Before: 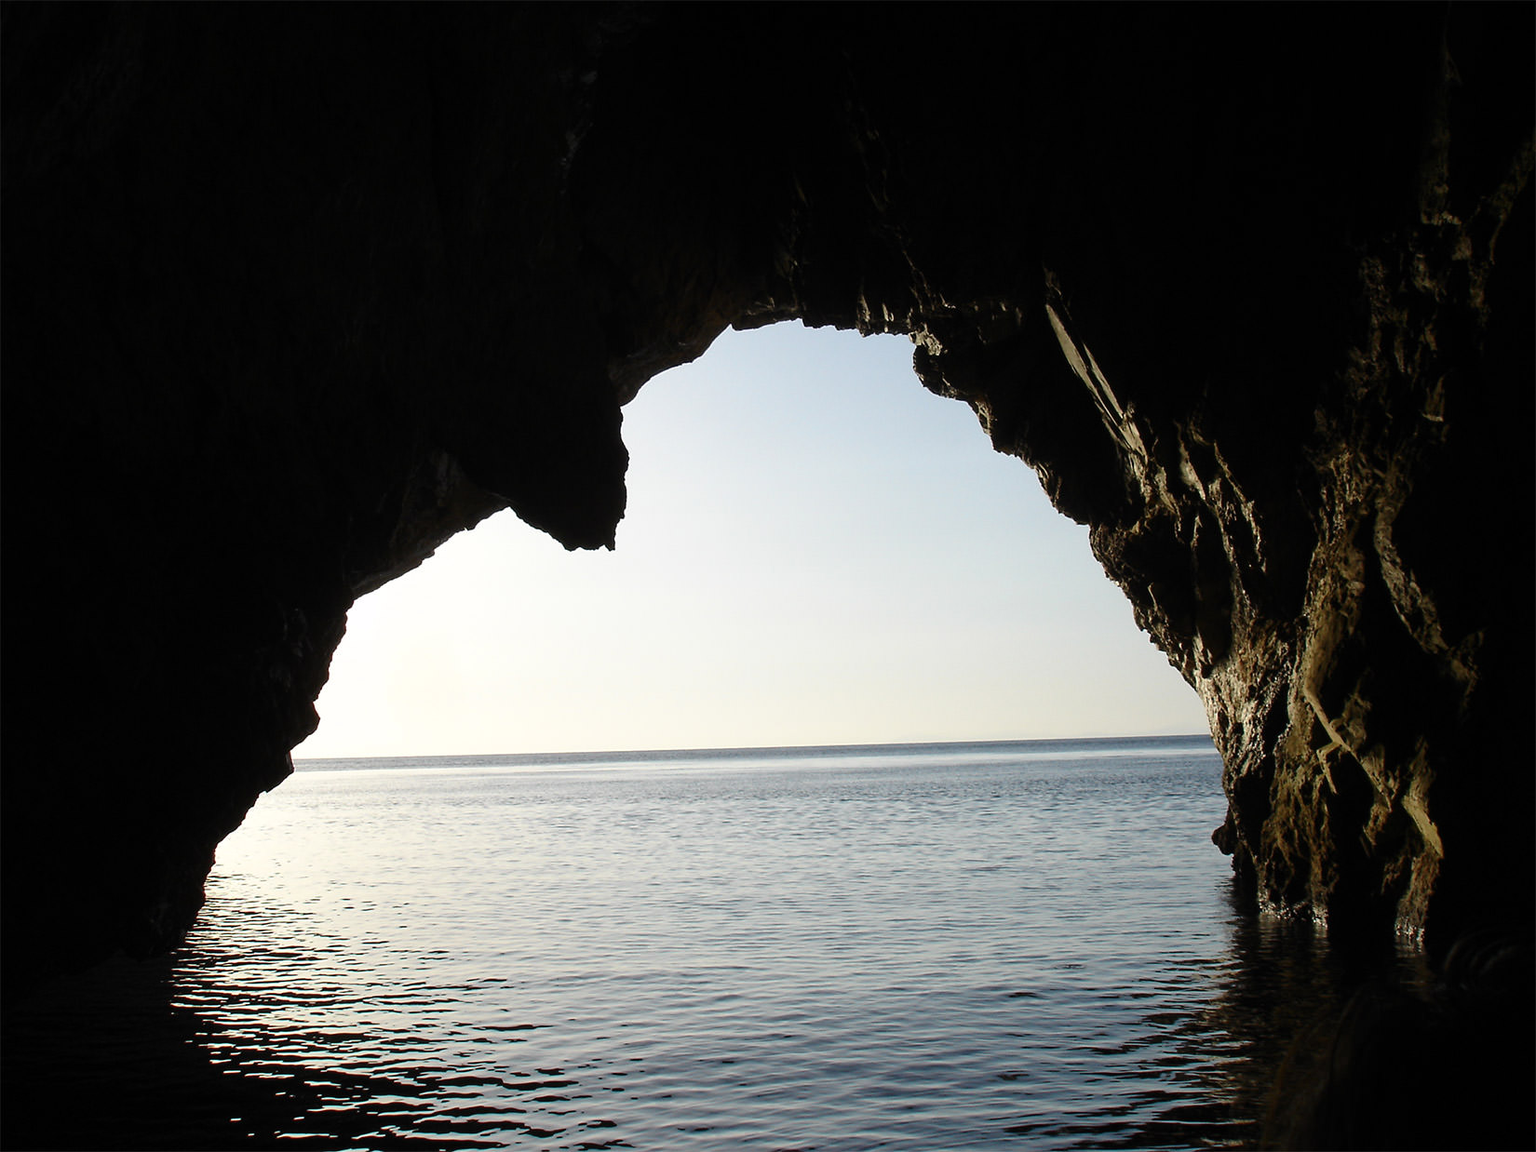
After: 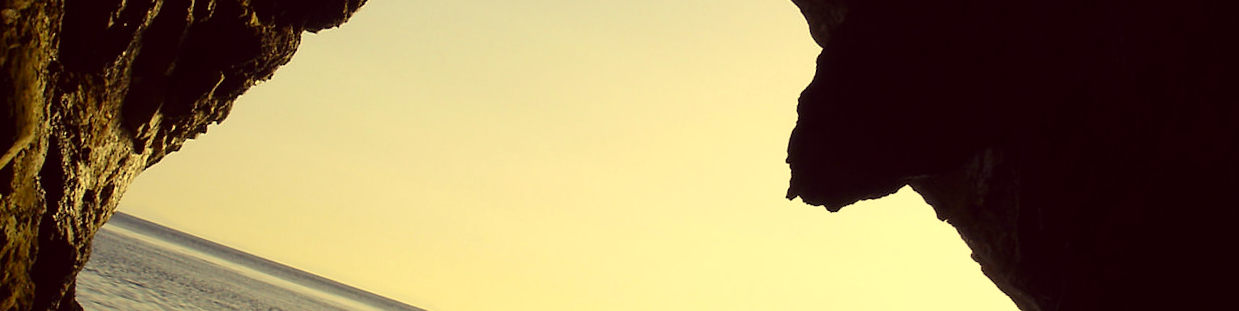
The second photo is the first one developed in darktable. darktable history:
color correction: highlights a* -0.482, highlights b* 40, shadows a* 9.8, shadows b* -0.161
crop and rotate: angle 16.12°, top 30.835%, bottom 35.653%
white balance: emerald 1
